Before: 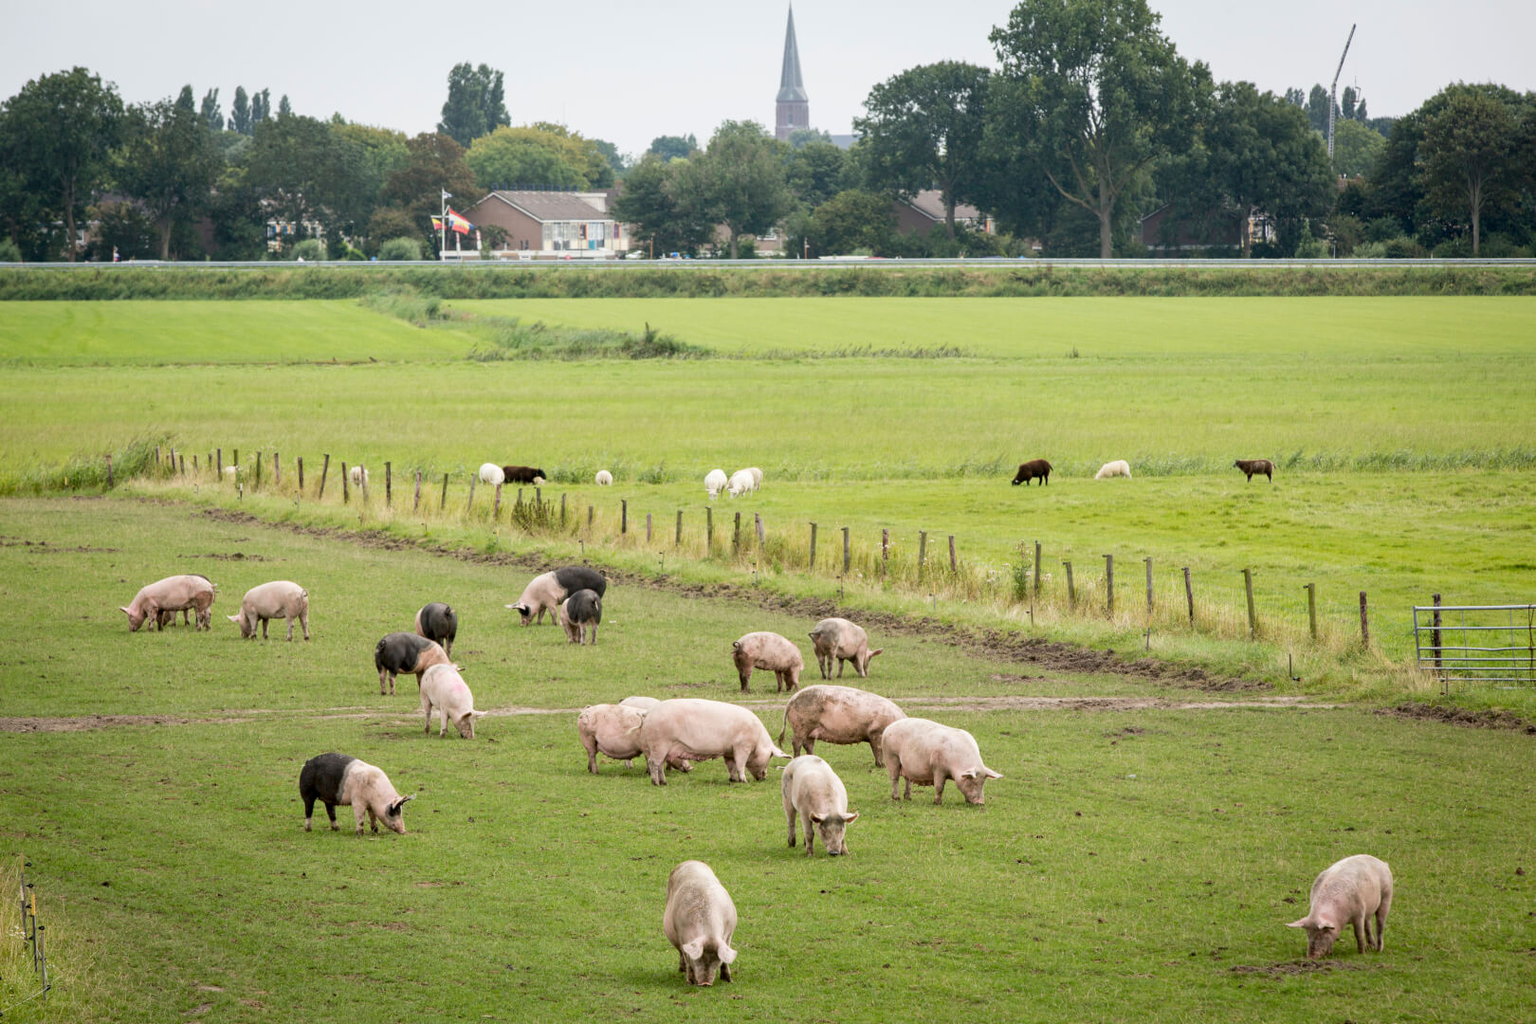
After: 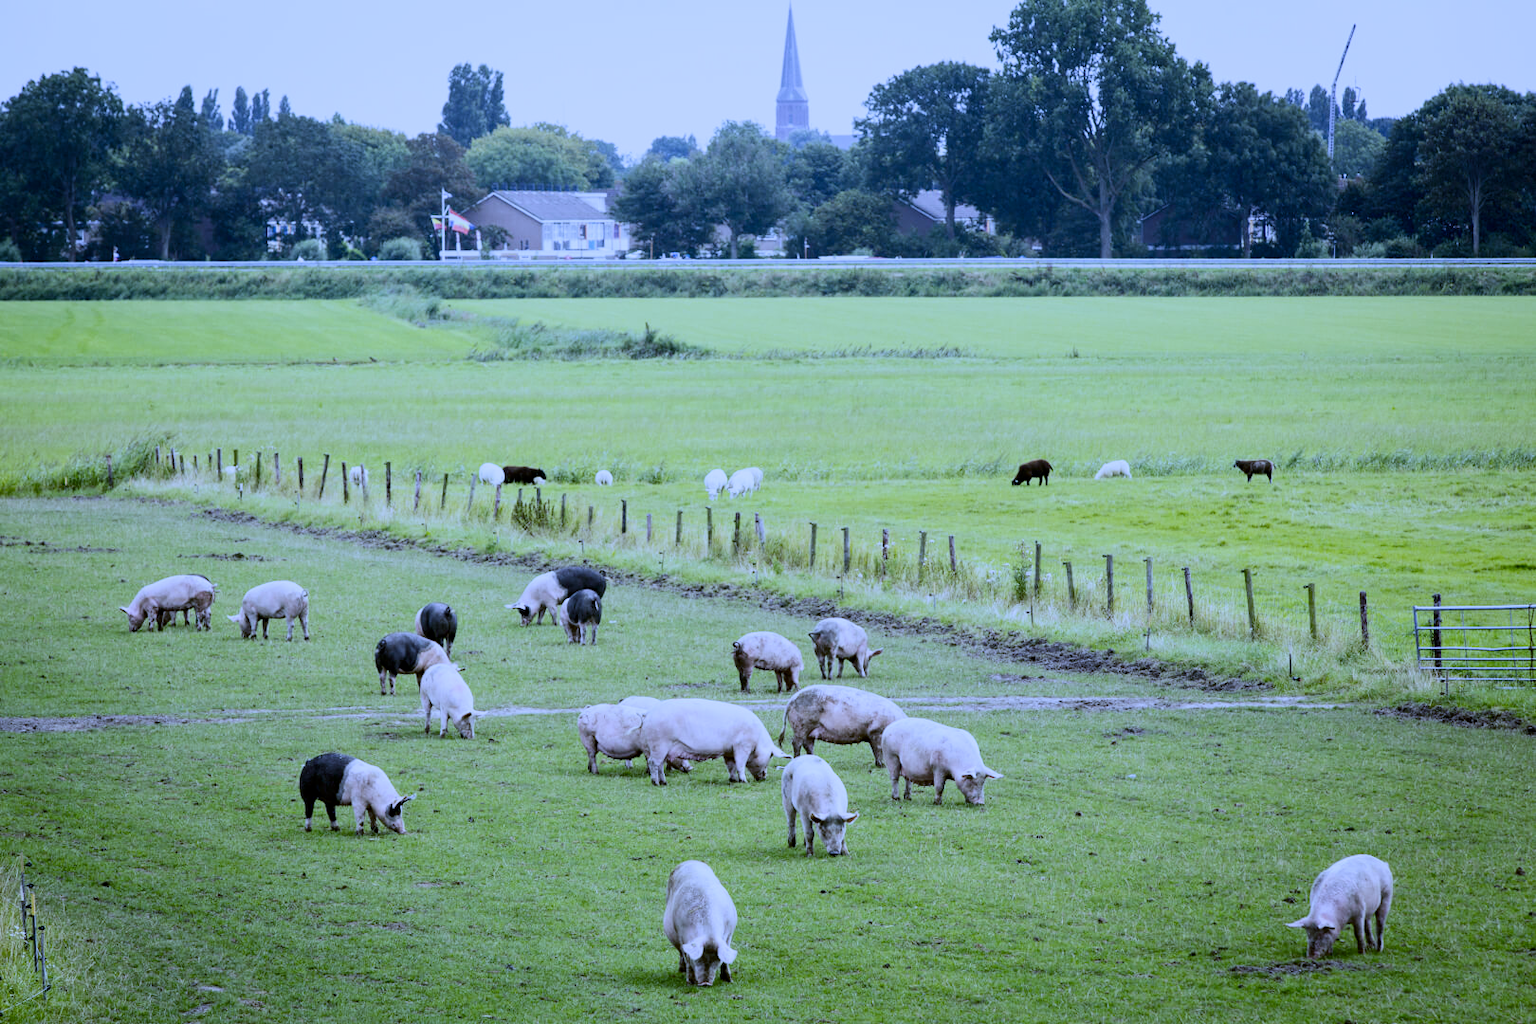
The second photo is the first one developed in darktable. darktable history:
filmic rgb: black relative exposure -5 EV, white relative exposure 3.2 EV, hardness 3.42, contrast 1.2, highlights saturation mix -30%
white balance: red 0.766, blue 1.537
contrast brightness saturation: contrast 0.28
color balance rgb: contrast -30%
